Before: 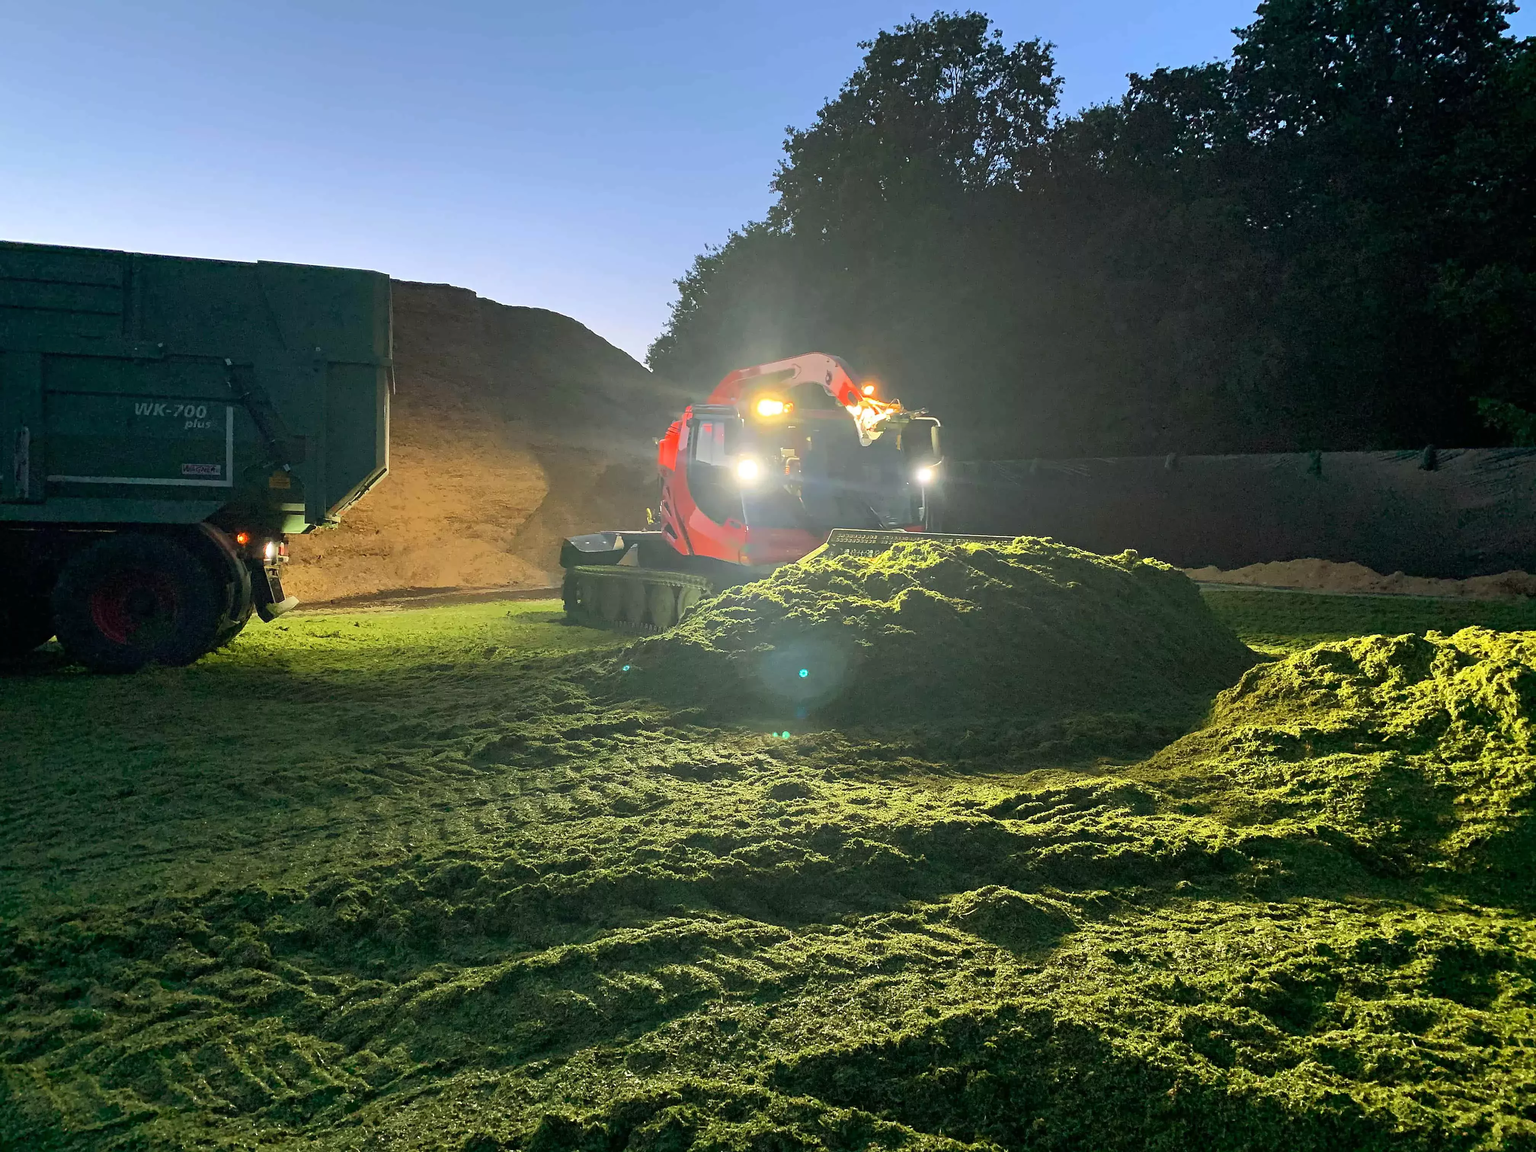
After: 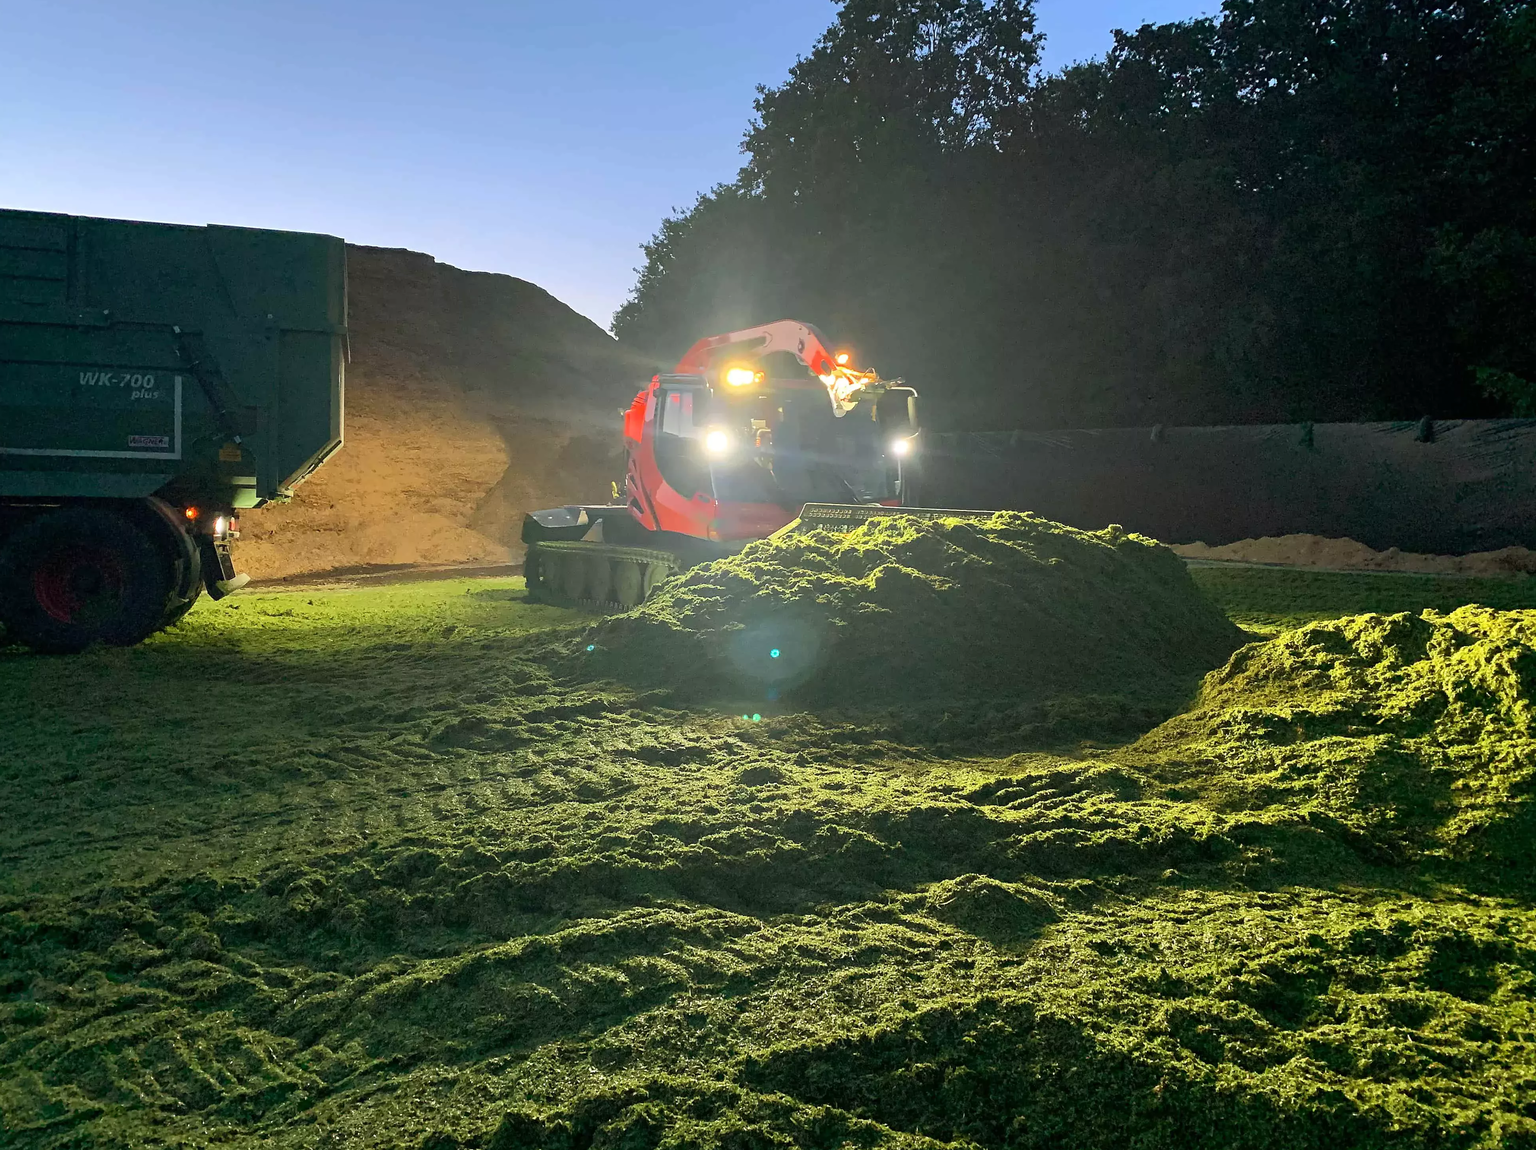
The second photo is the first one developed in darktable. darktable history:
crop and rotate: left 3.82%, top 3.986%
